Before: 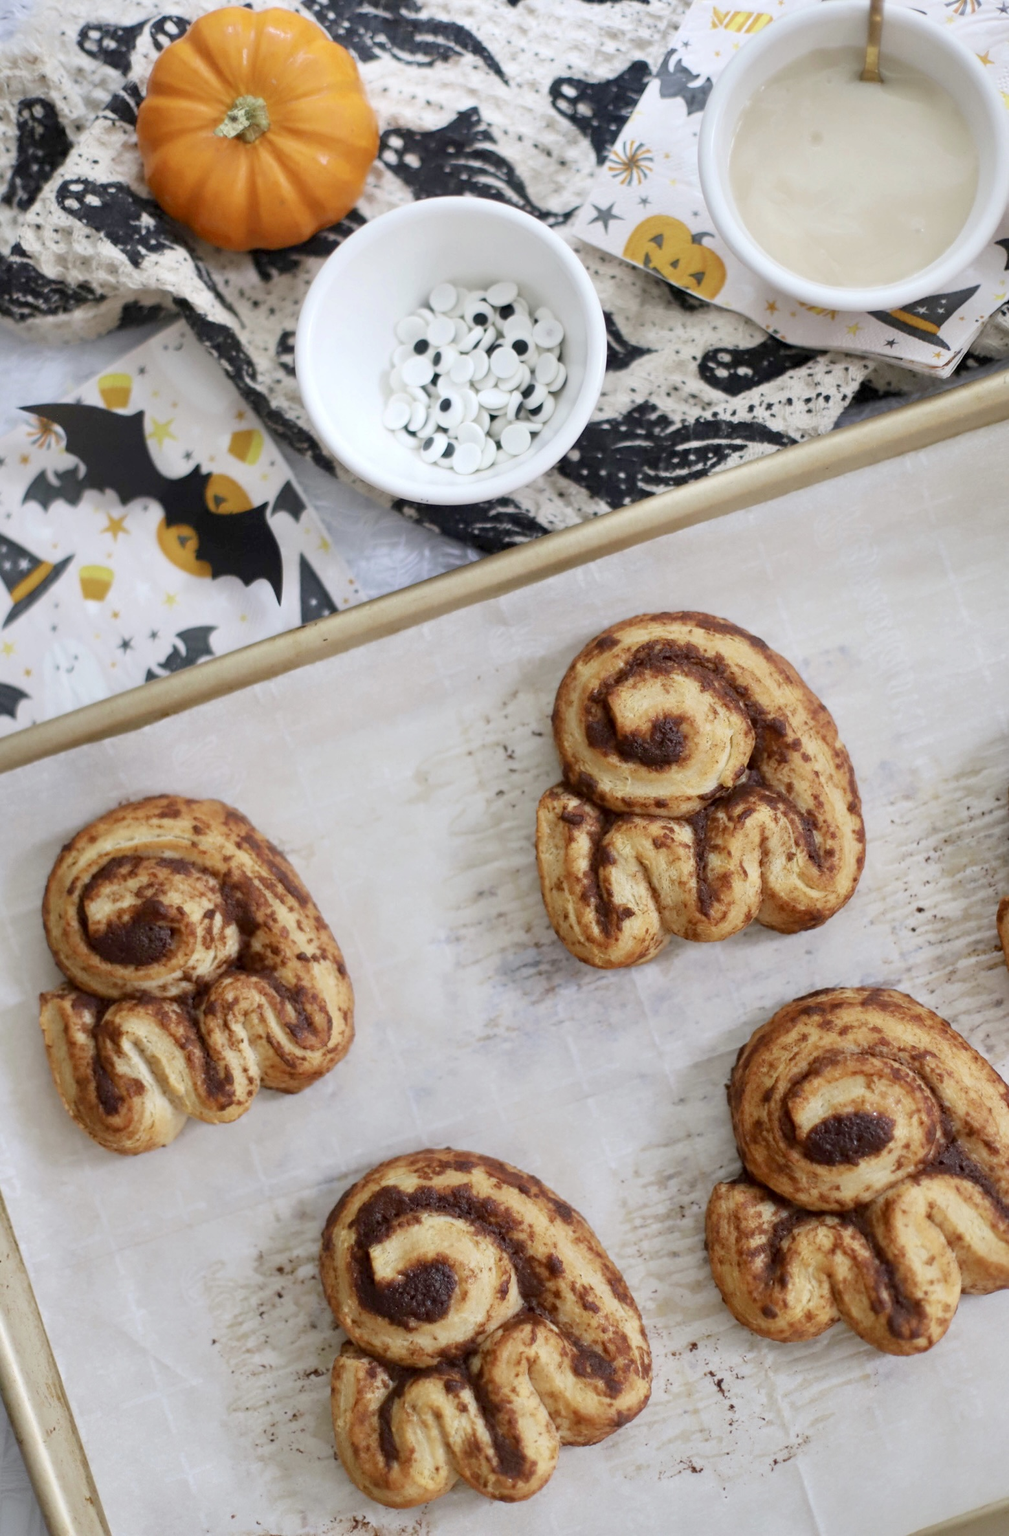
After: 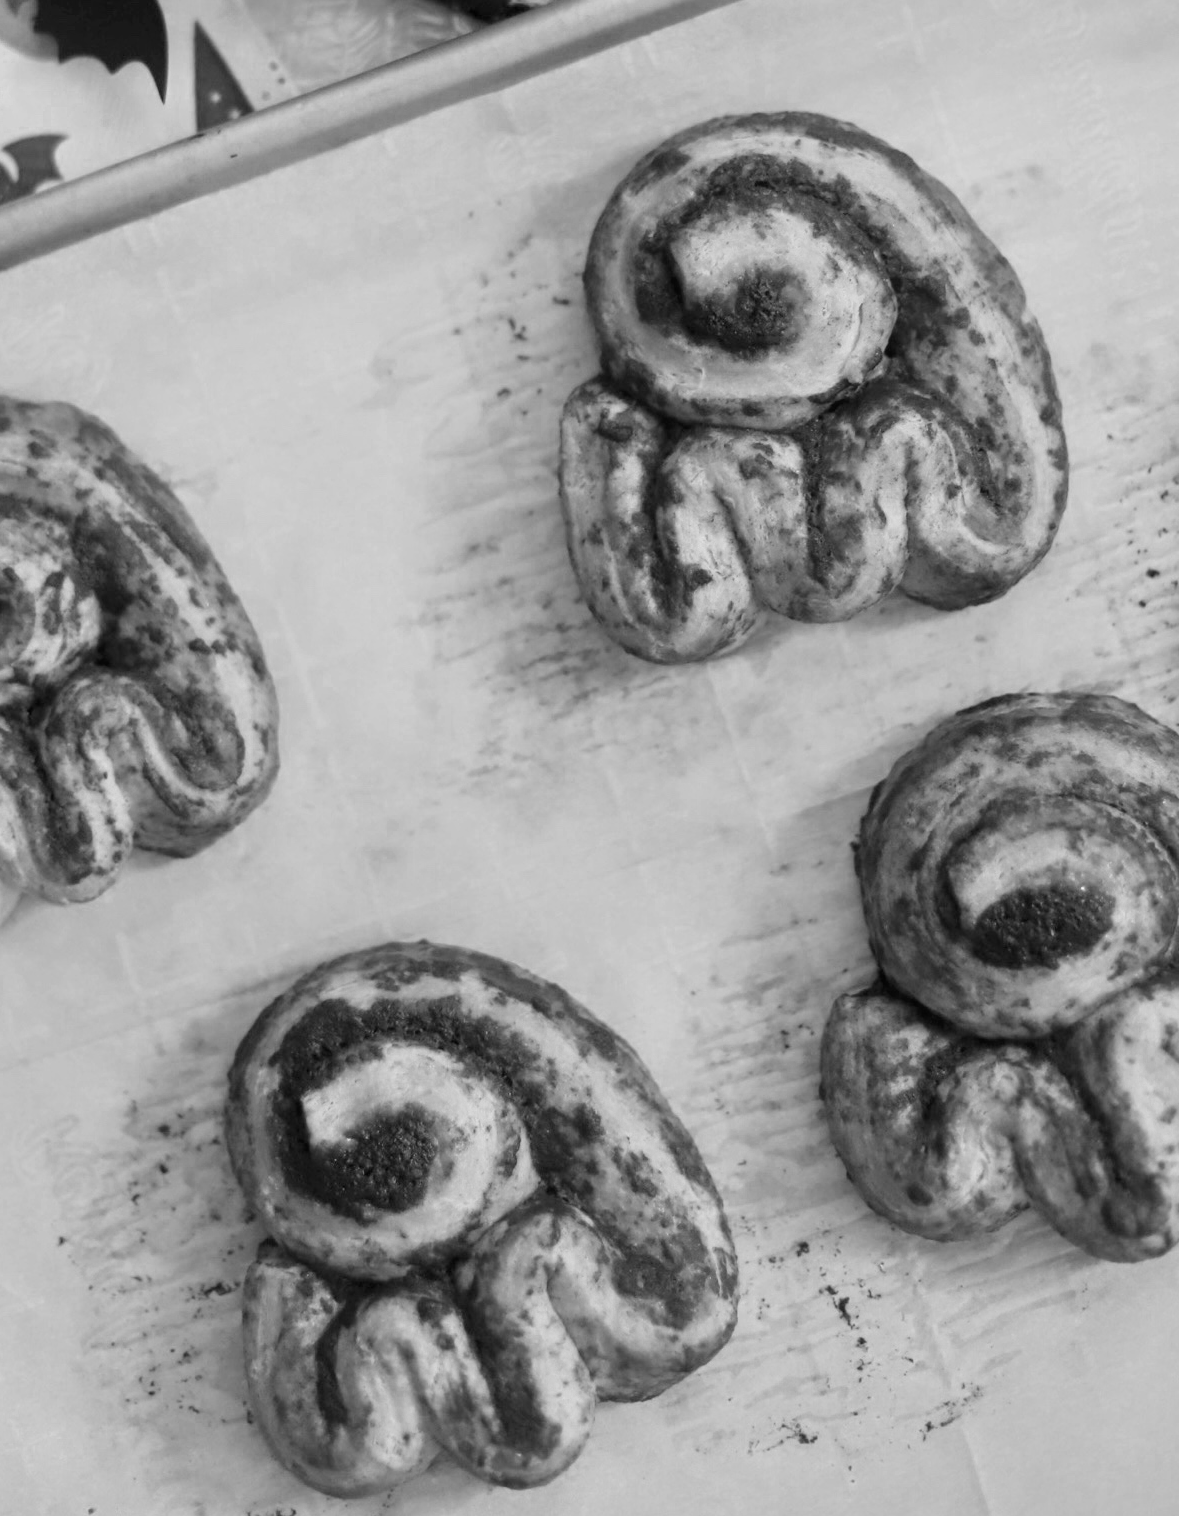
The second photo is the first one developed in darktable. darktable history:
crop and rotate: left 17.299%, top 35.115%, right 7.015%, bottom 1.024%
color zones: curves: ch0 [(0.002, 0.593) (0.143, 0.417) (0.285, 0.541) (0.455, 0.289) (0.608, 0.327) (0.727, 0.283) (0.869, 0.571) (1, 0.603)]; ch1 [(0, 0) (0.143, 0) (0.286, 0) (0.429, 0) (0.571, 0) (0.714, 0) (0.857, 0)]
